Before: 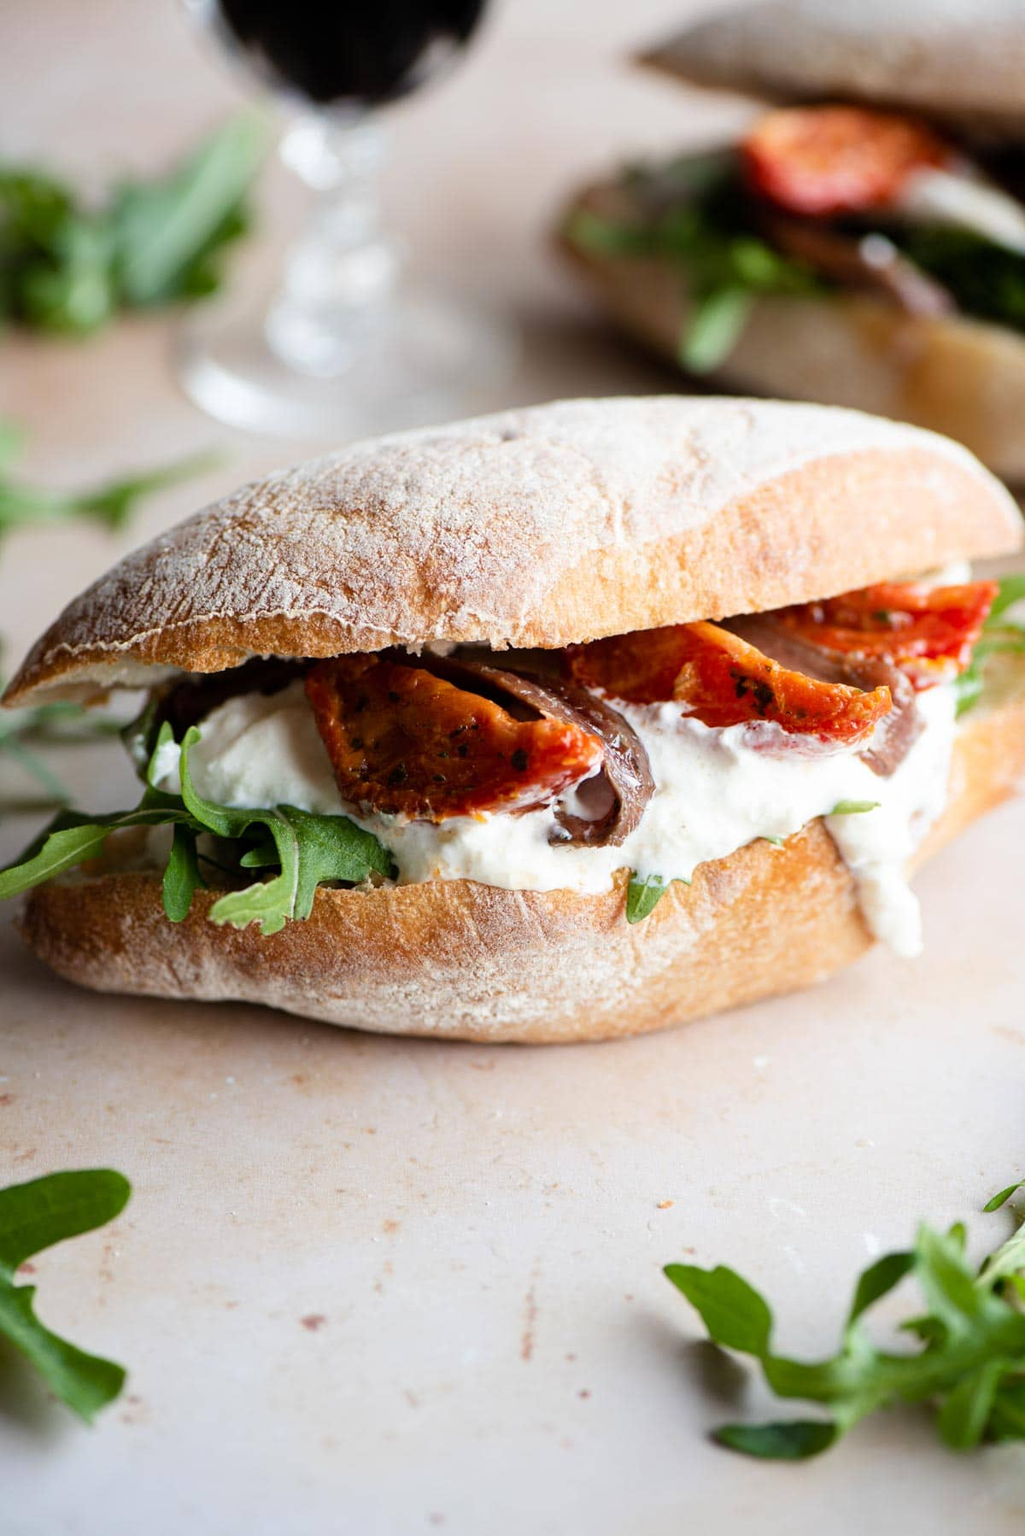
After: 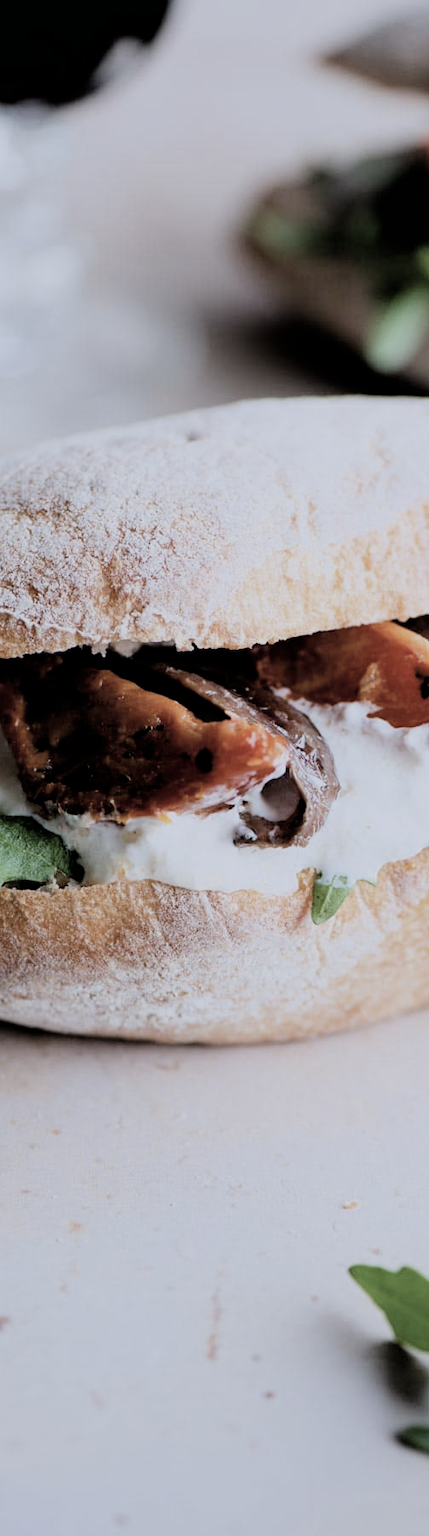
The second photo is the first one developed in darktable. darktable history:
color correction: highlights b* 0.033, saturation 0.589
color calibration: illuminant custom, x 0.372, y 0.382, temperature 4280.6 K, saturation algorithm version 1 (2020)
filmic rgb: black relative exposure -4.39 EV, white relative exposure 5.02 EV, hardness 2.17, latitude 40.33%, contrast 1.147, highlights saturation mix 11.21%, shadows ↔ highlights balance 1.05%
crop: left 30.812%, right 27.206%
